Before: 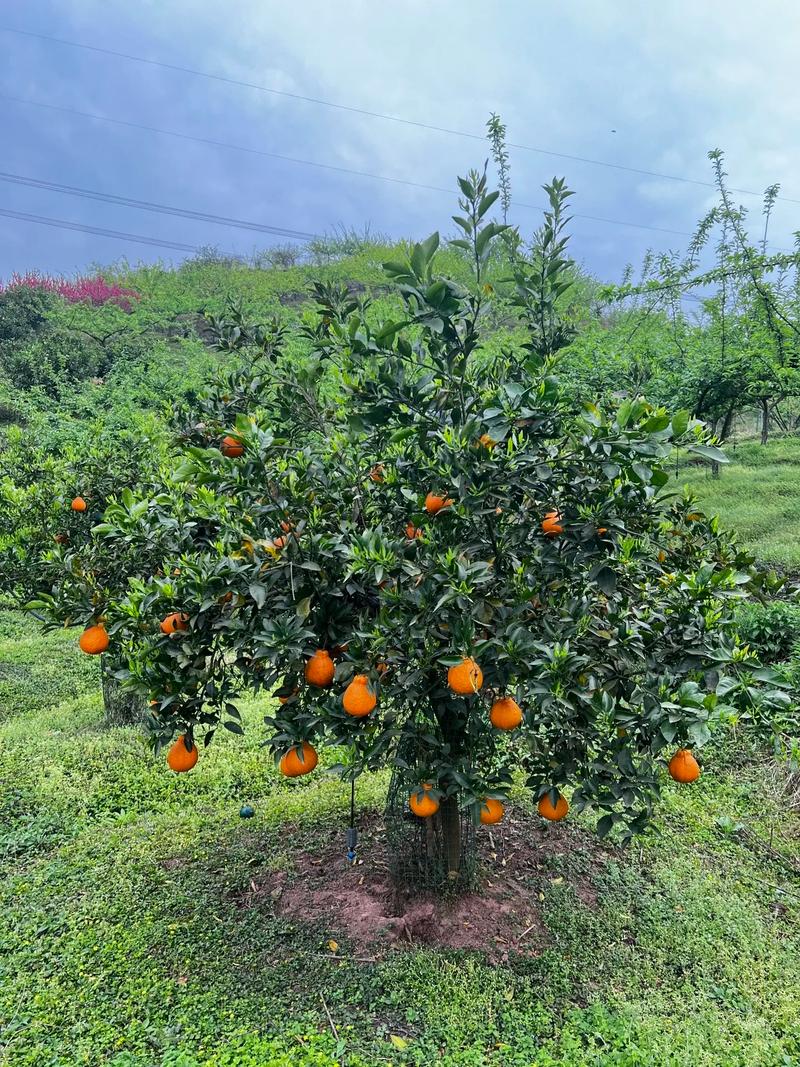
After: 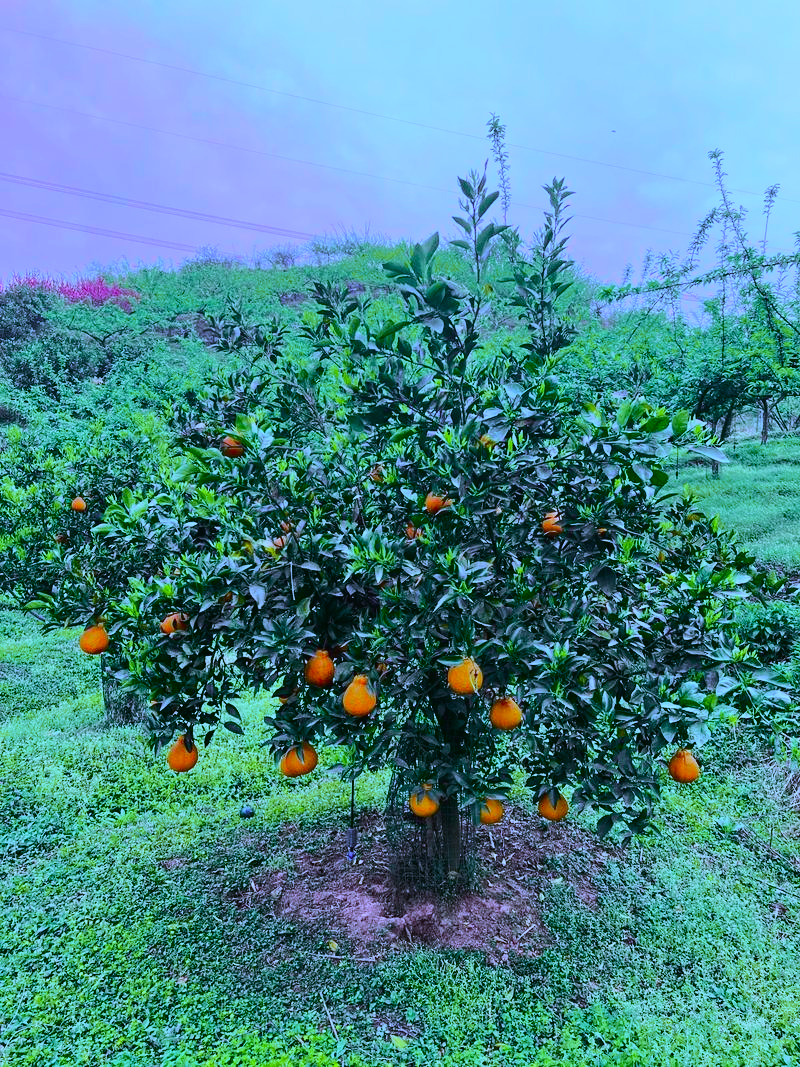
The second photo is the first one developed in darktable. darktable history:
white balance: red 0.766, blue 1.537
tone curve: curves: ch0 [(0, 0.018) (0.036, 0.038) (0.15, 0.131) (0.27, 0.247) (0.503, 0.556) (0.763, 0.785) (1, 0.919)]; ch1 [(0, 0) (0.203, 0.158) (0.333, 0.283) (0.451, 0.417) (0.502, 0.5) (0.519, 0.522) (0.562, 0.588) (0.603, 0.664) (0.722, 0.813) (1, 1)]; ch2 [(0, 0) (0.29, 0.295) (0.404, 0.436) (0.497, 0.499) (0.521, 0.523) (0.561, 0.605) (0.639, 0.664) (0.712, 0.764) (1, 1)], color space Lab, independent channels, preserve colors none
